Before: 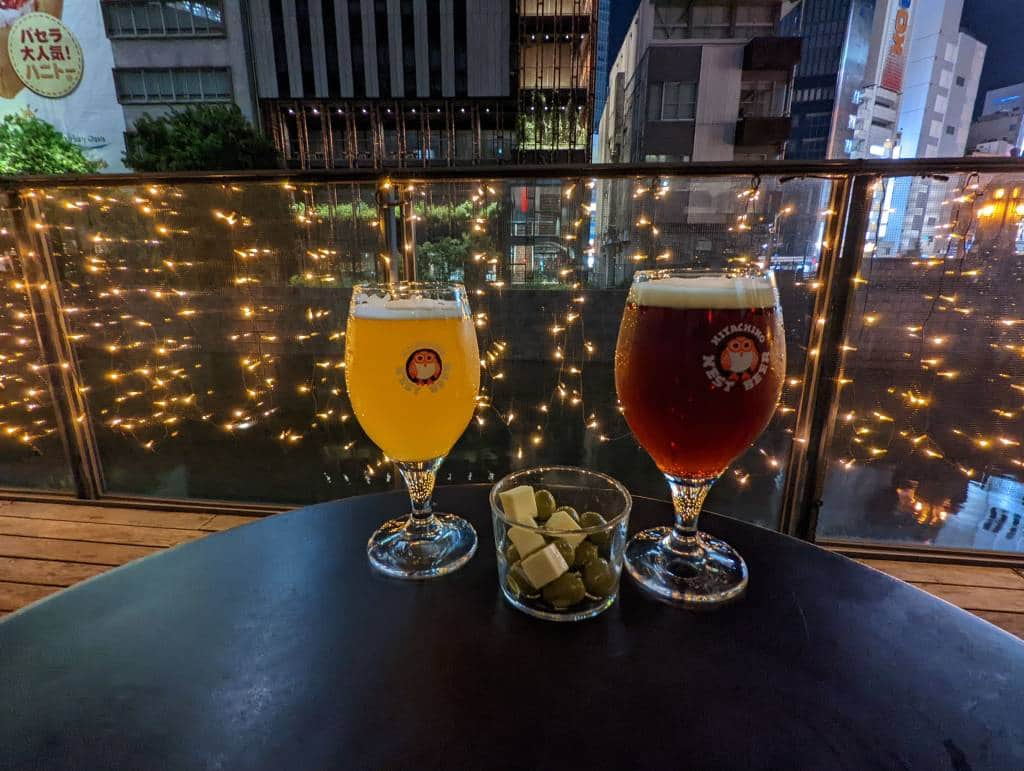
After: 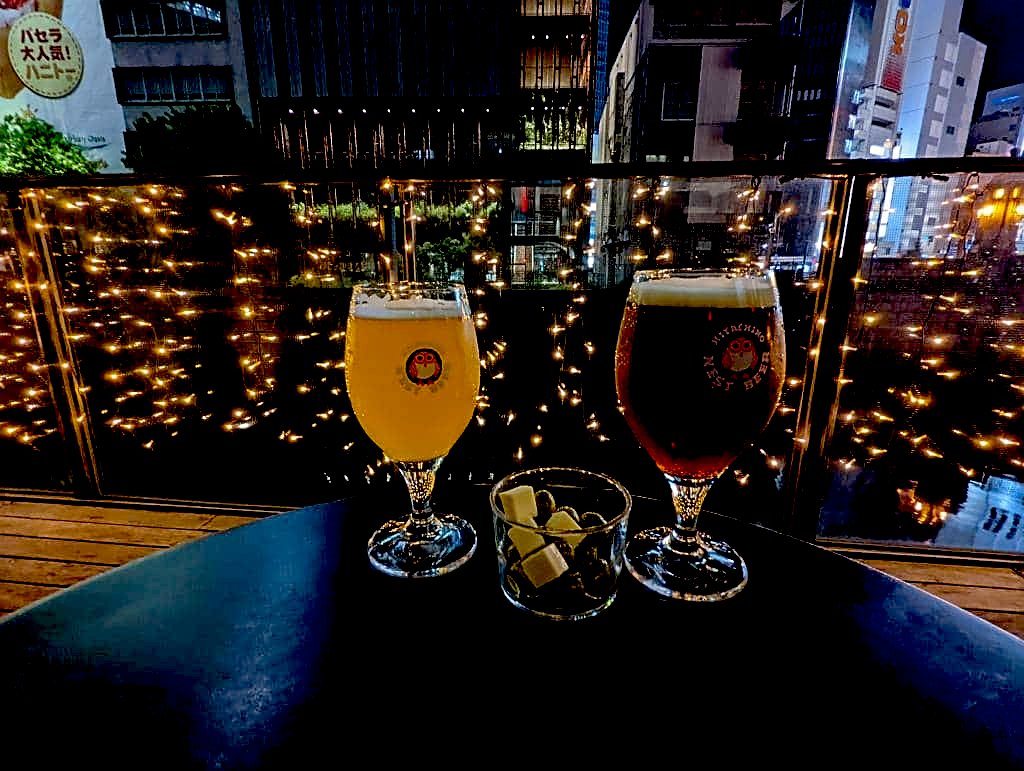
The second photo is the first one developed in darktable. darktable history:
exposure: black level correction 0.056, exposure -0.038 EV, compensate exposure bias true, compensate highlight preservation false
sharpen: amount 0.499
levels: mode automatic
color balance rgb: perceptual saturation grading › global saturation -0.124%
